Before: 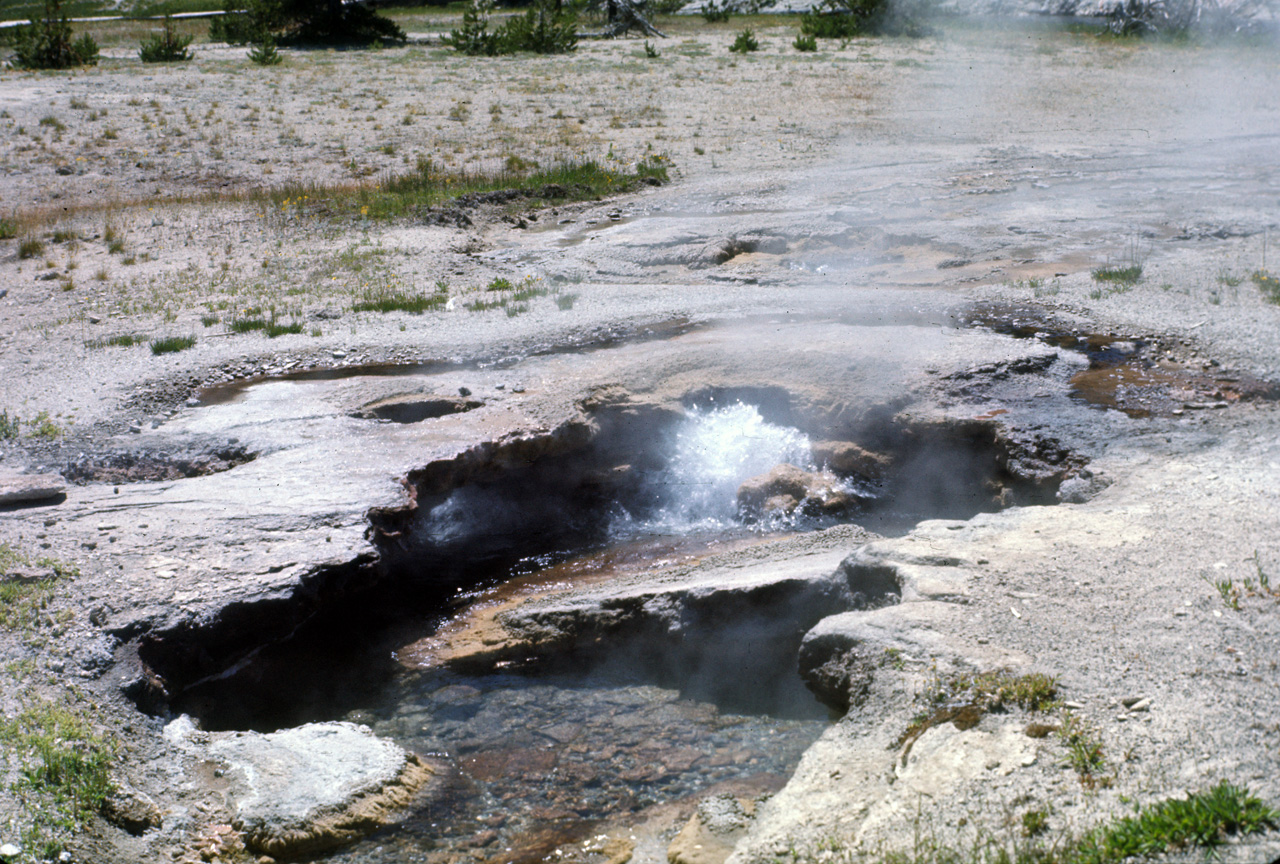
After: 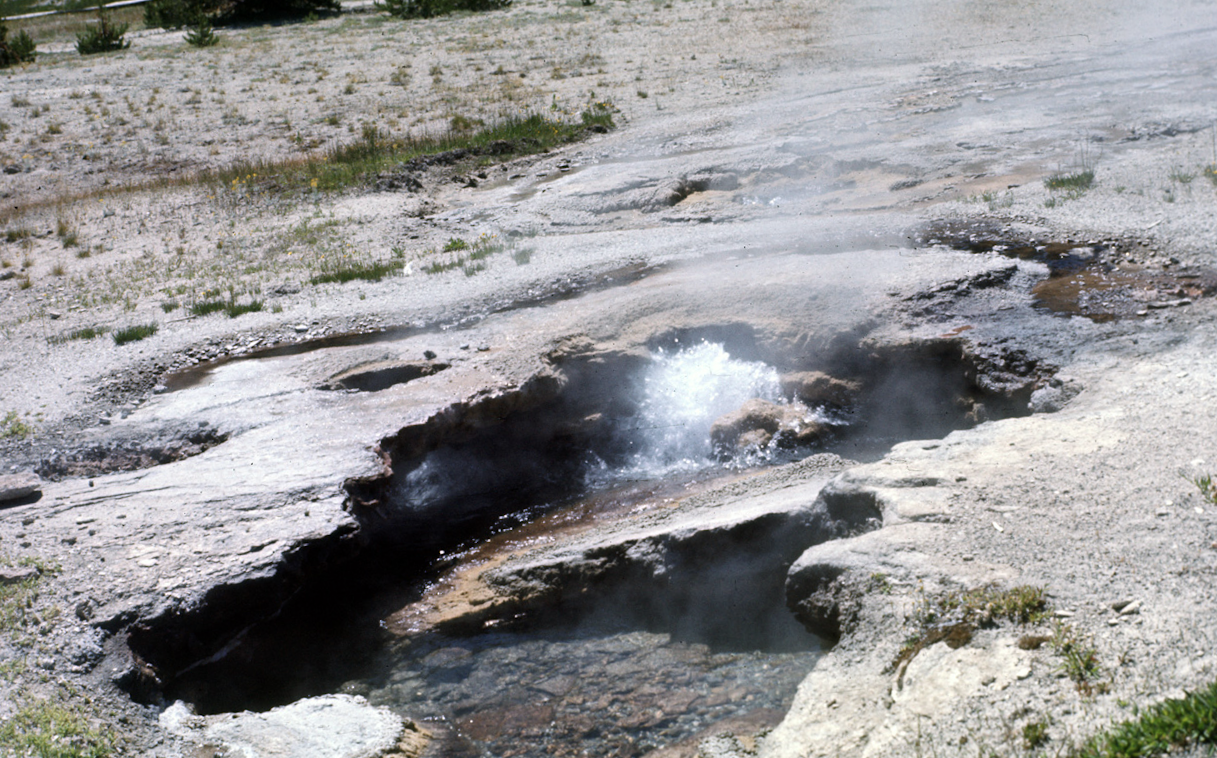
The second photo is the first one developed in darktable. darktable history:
rotate and perspective: rotation -5°, crop left 0.05, crop right 0.952, crop top 0.11, crop bottom 0.89
contrast brightness saturation: contrast 0.11, saturation -0.17
